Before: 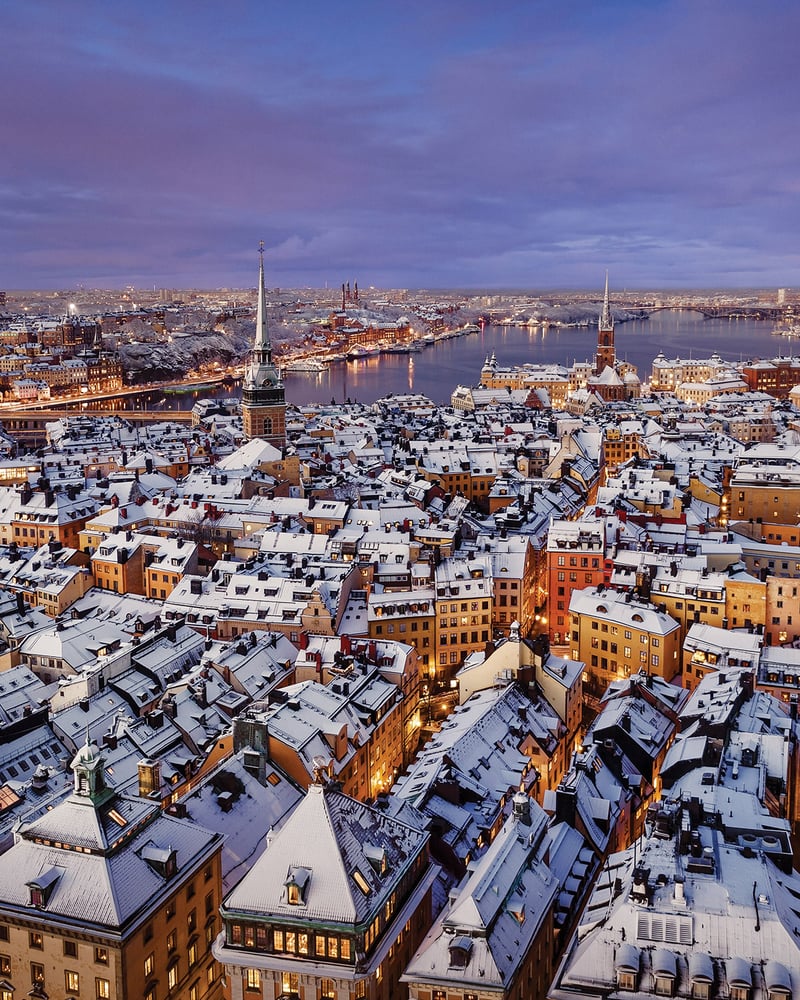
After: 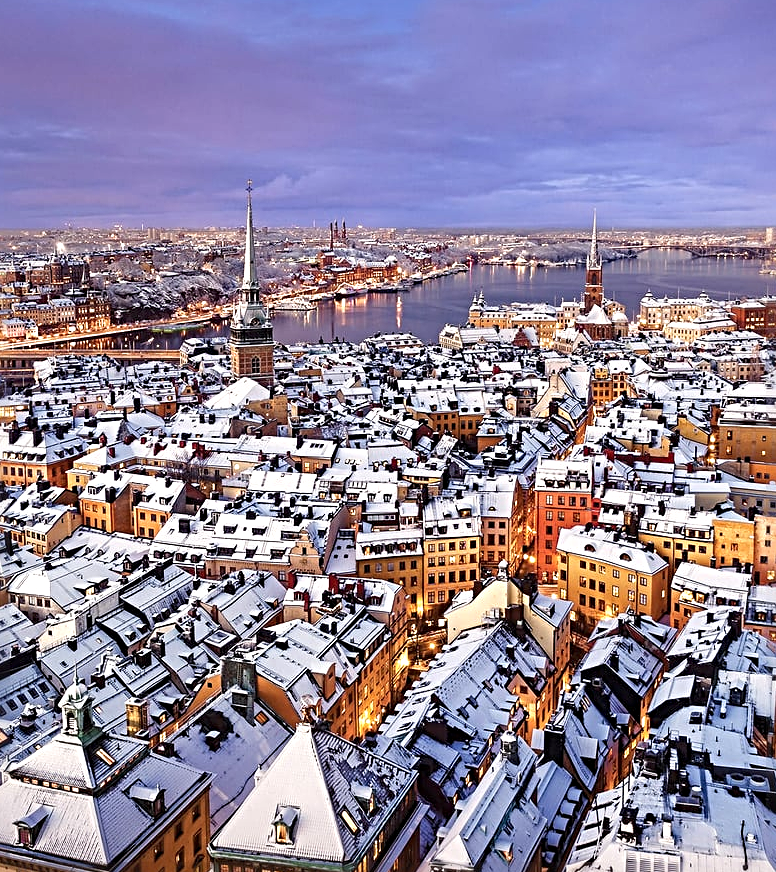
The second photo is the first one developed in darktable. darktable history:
exposure: exposure 0.574 EV, compensate highlight preservation false
sharpen: radius 4
crop: left 1.507%, top 6.147%, right 1.379%, bottom 6.637%
tone equalizer: on, module defaults
